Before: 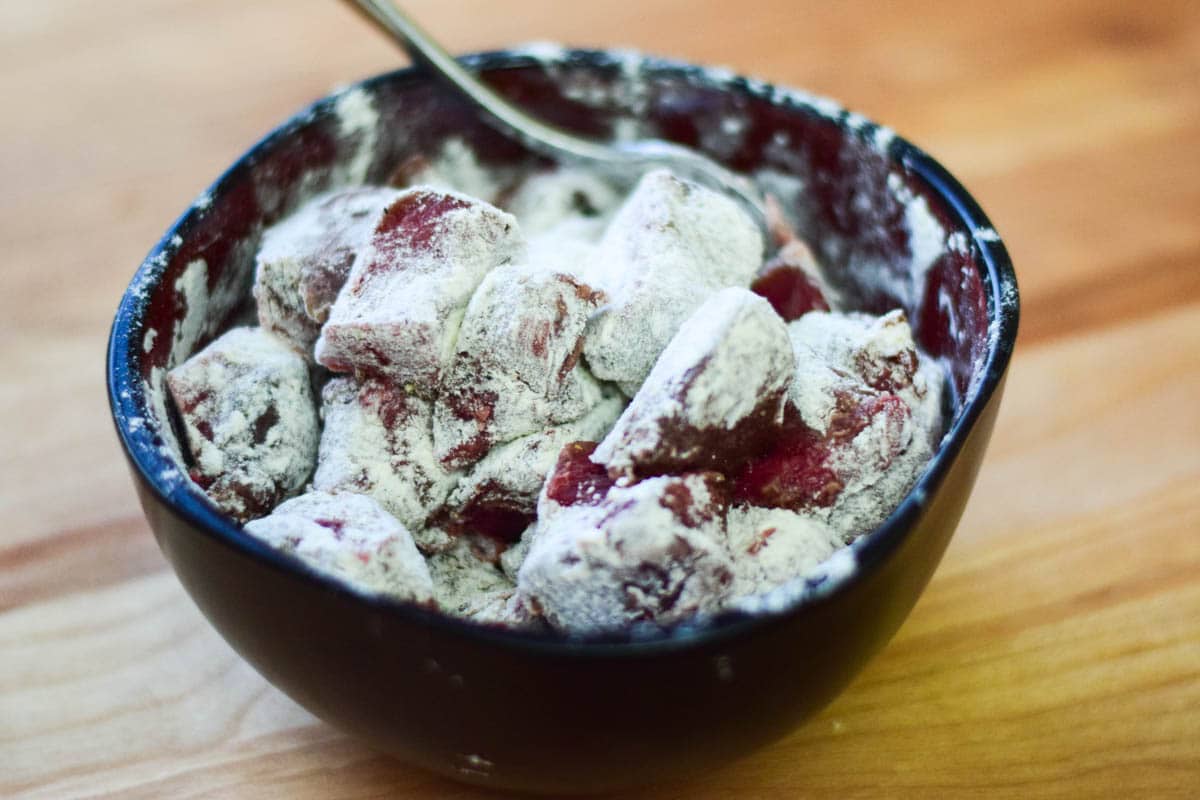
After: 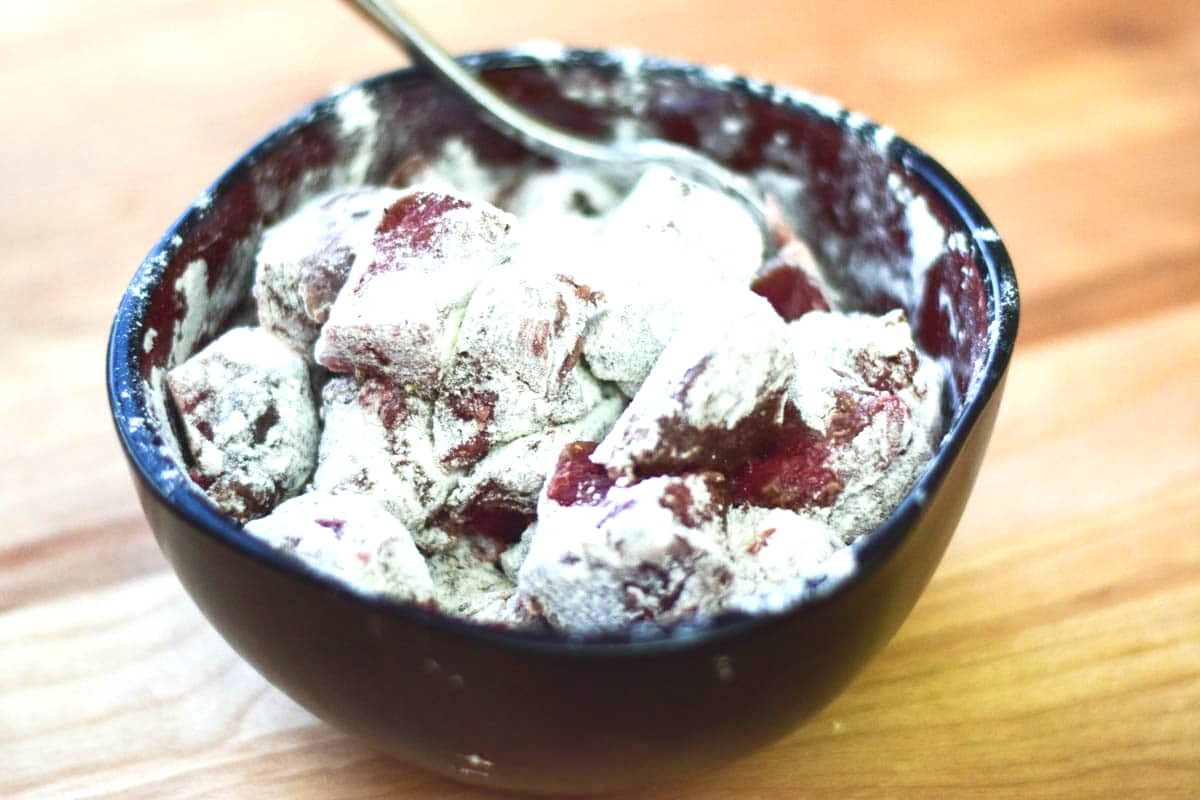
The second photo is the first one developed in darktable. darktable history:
shadows and highlights: radius 110.86, shadows 51.09, white point adjustment 9.16, highlights -4.17, highlights color adjustment 32.2%, soften with gaussian
contrast brightness saturation: contrast -0.1, saturation -0.1
exposure: exposure 0.559 EV, compensate highlight preservation false
